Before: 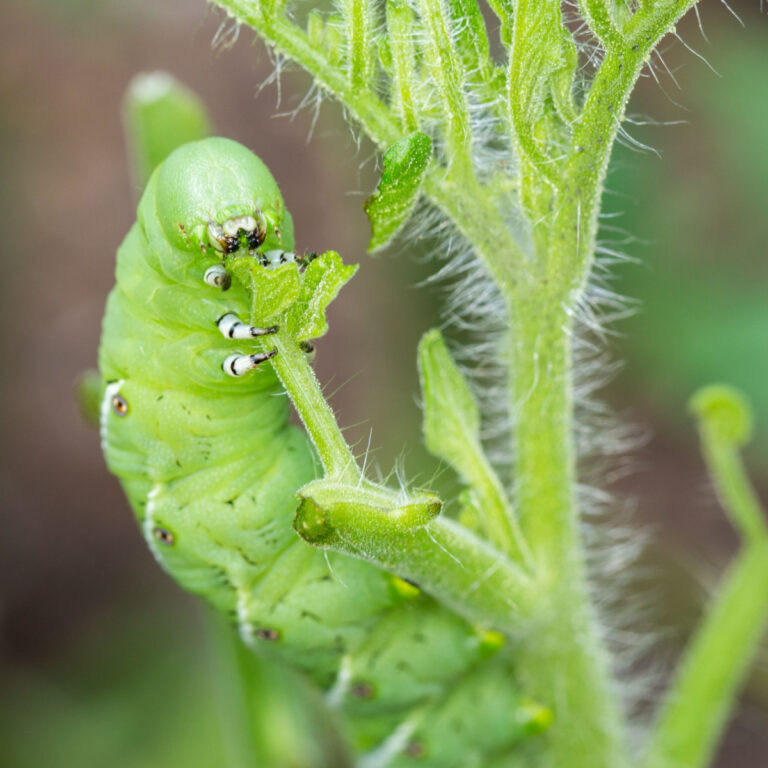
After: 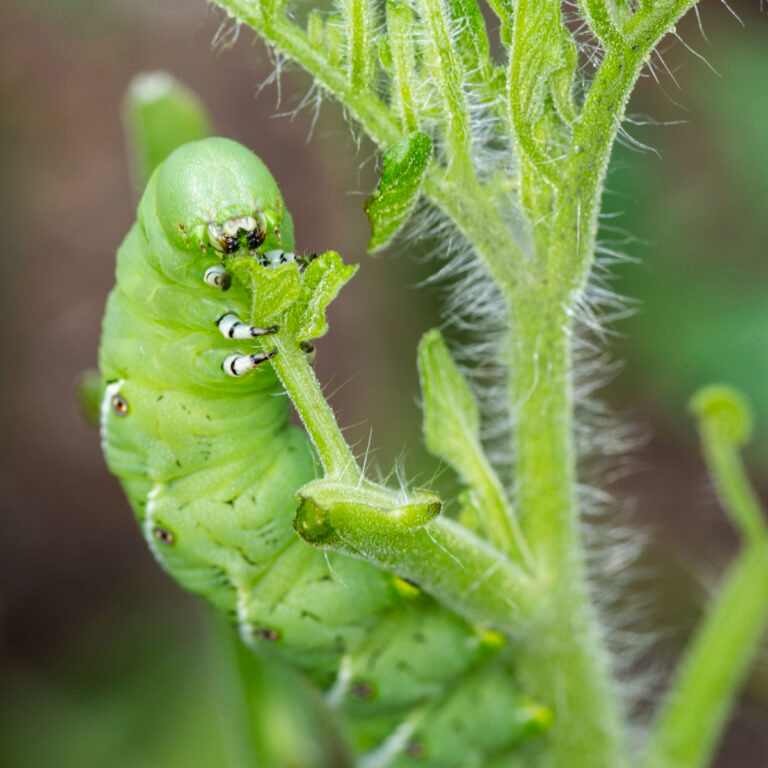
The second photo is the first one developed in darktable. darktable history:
levels: mode automatic
contrast brightness saturation: brightness -0.097
